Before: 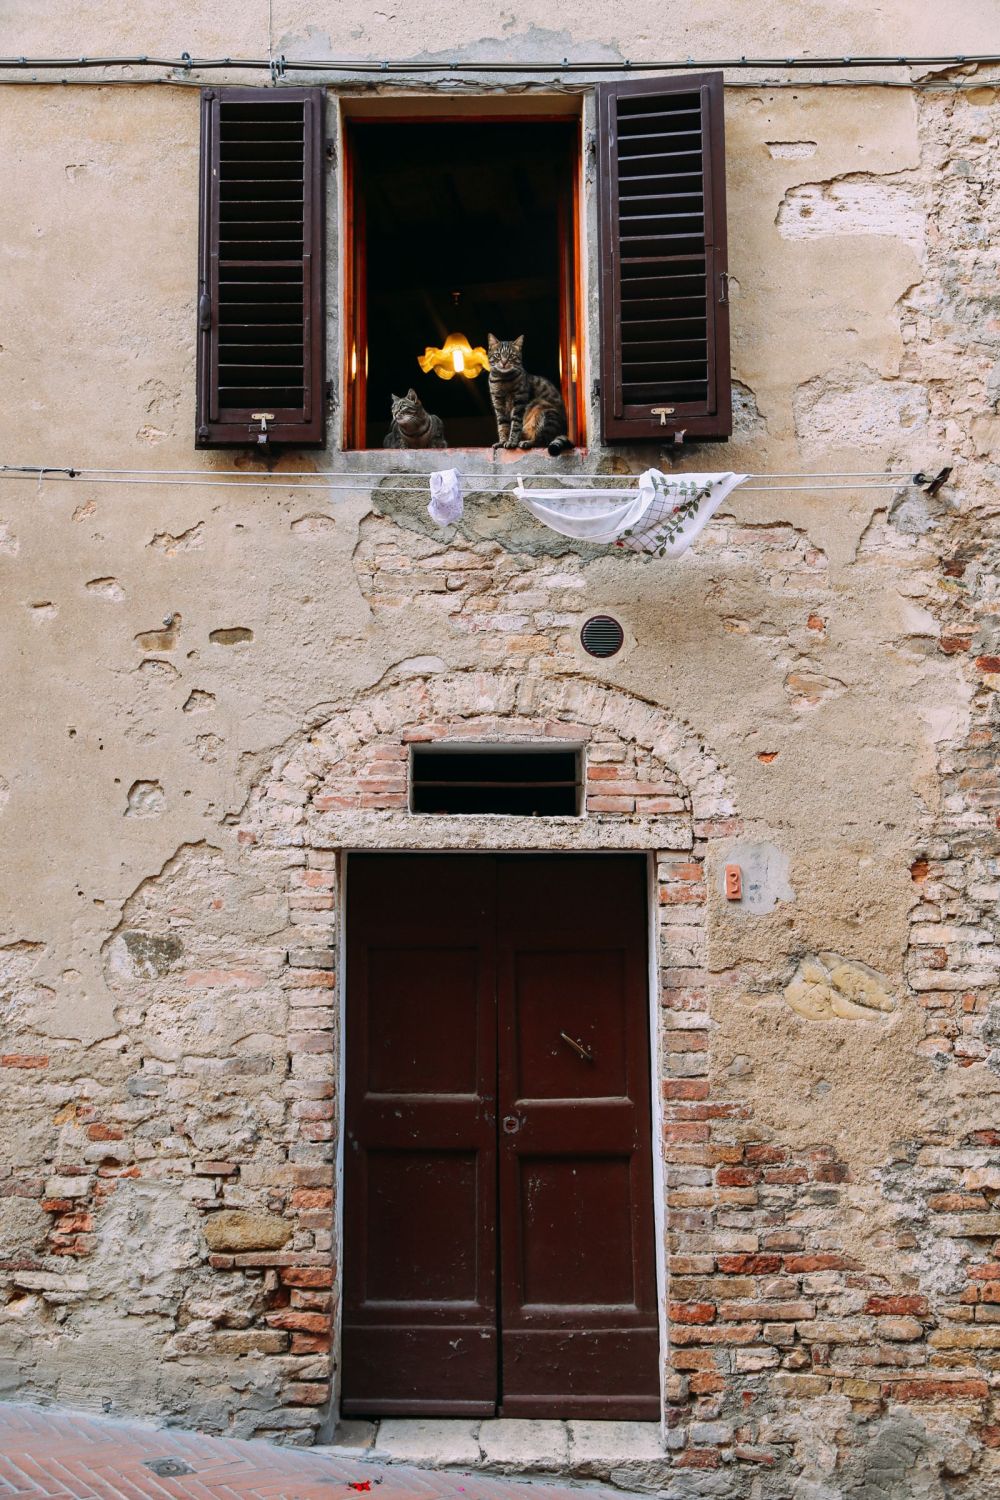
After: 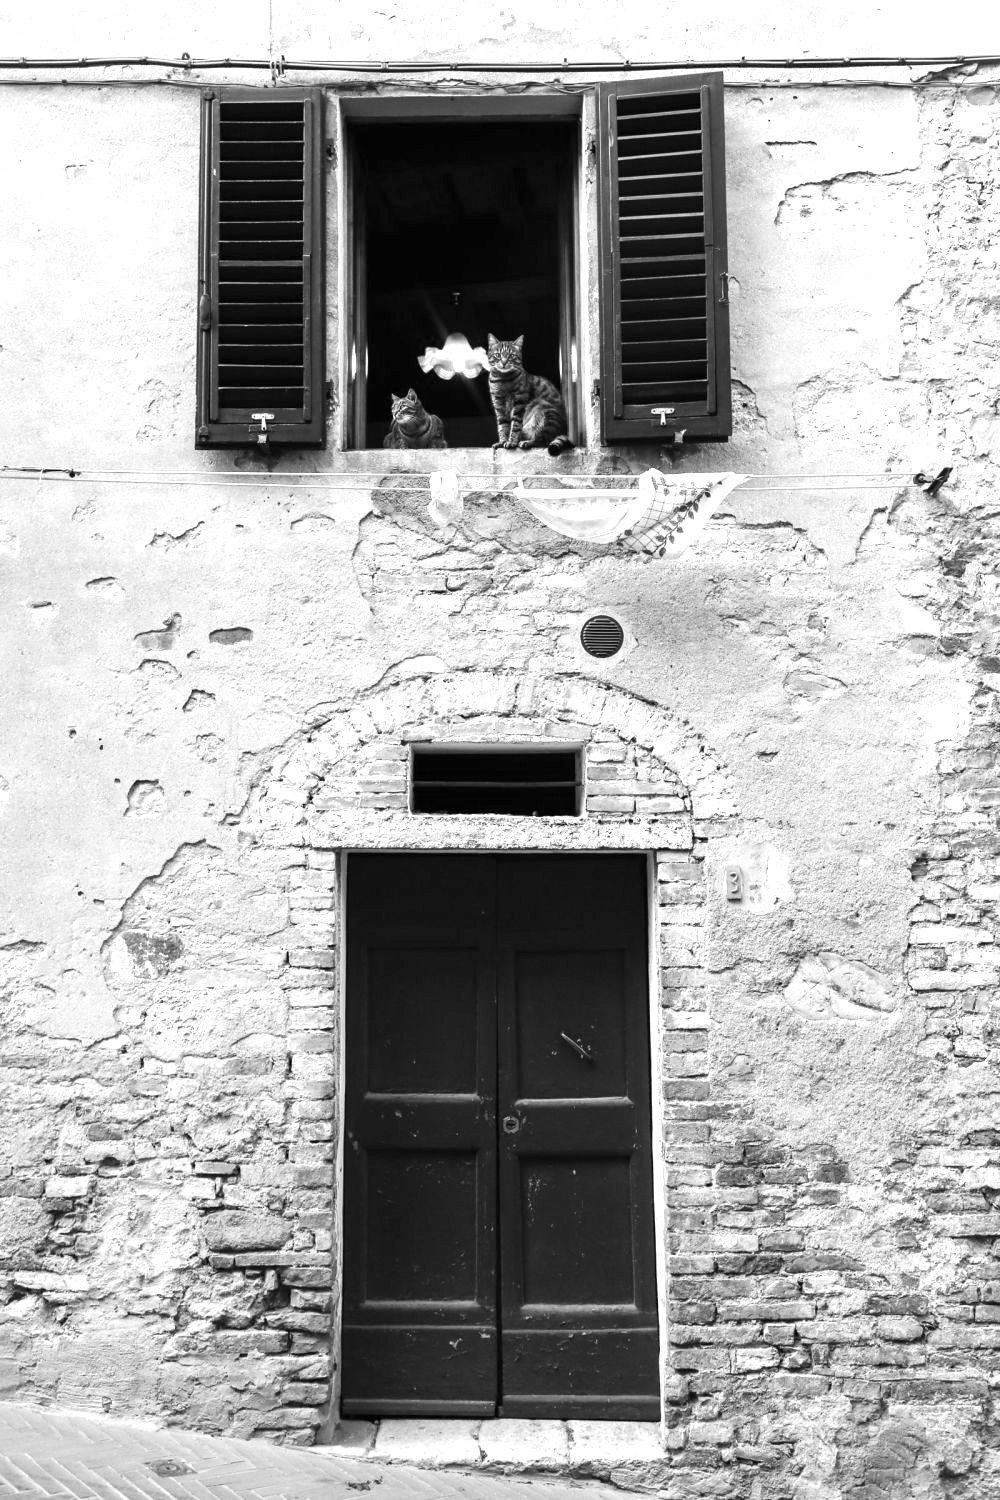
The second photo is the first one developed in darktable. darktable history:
monochrome: on, module defaults
exposure: black level correction 0.001, exposure 0.955 EV, compensate exposure bias true, compensate highlight preservation false
white balance: red 1, blue 1
